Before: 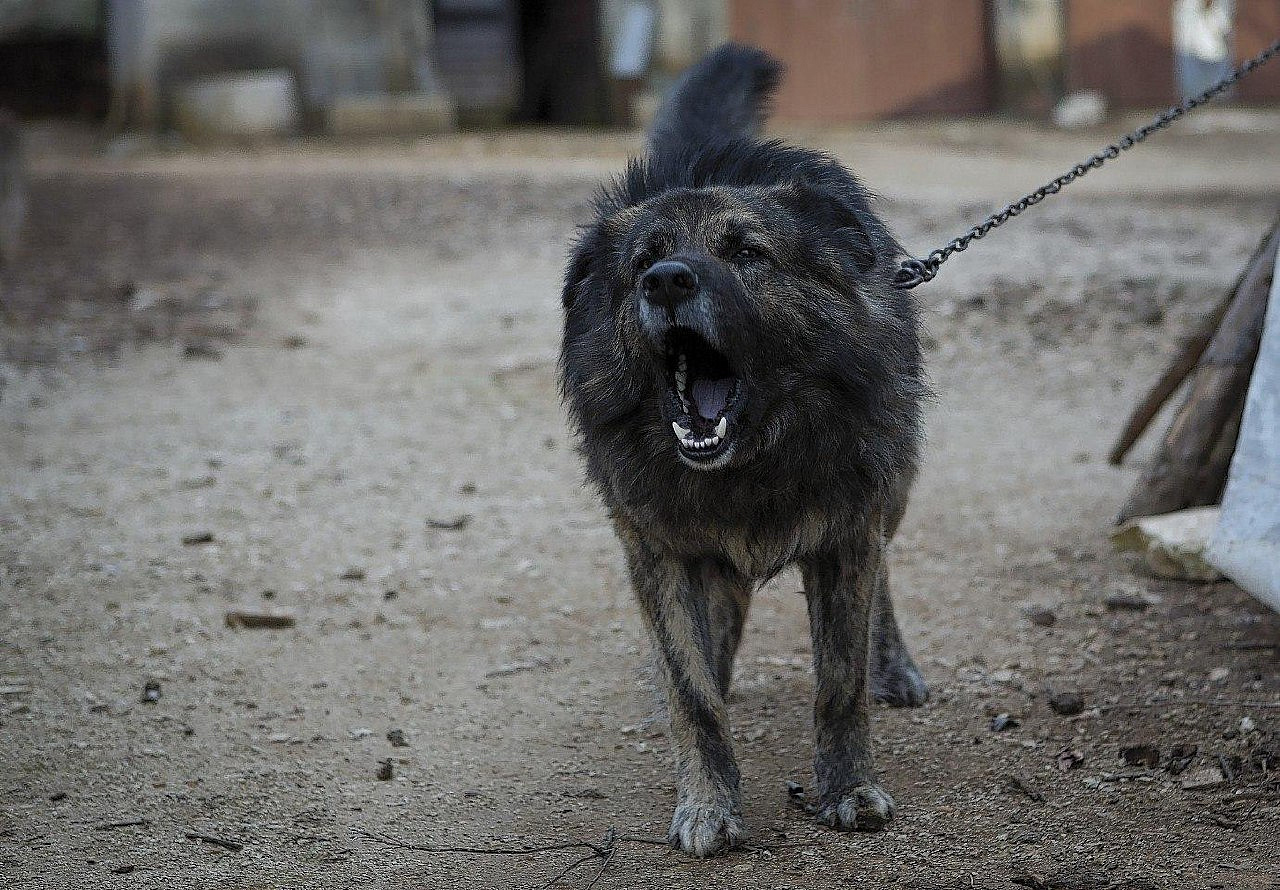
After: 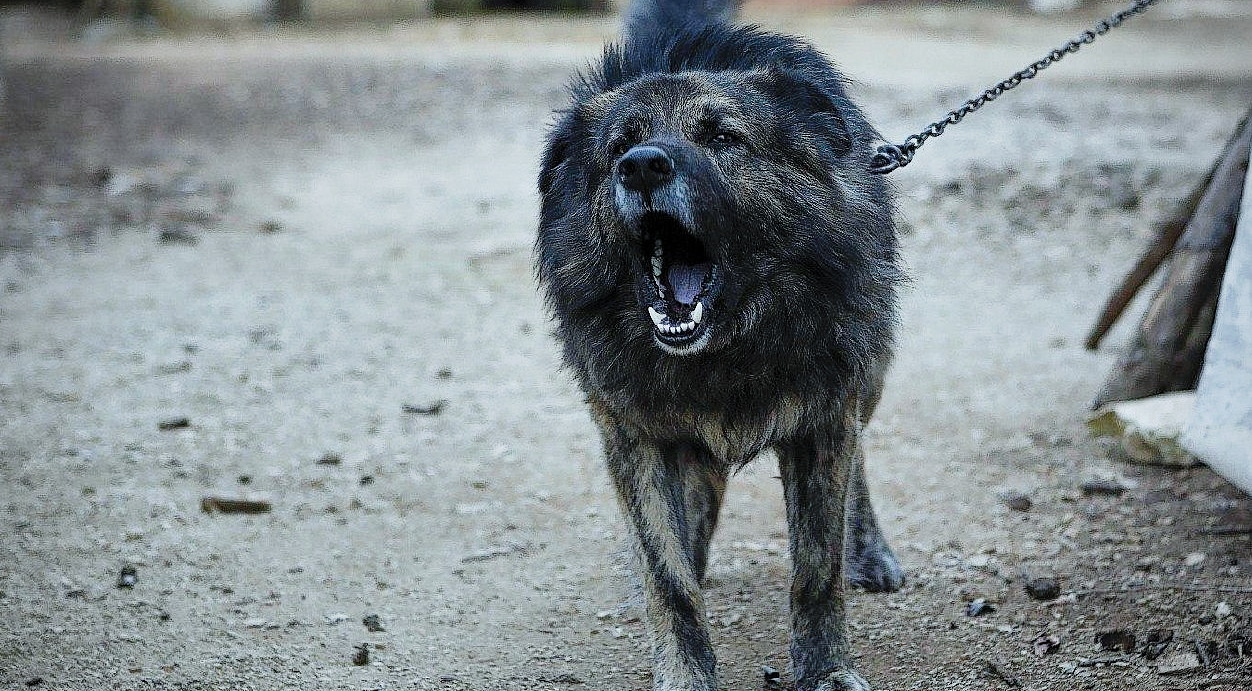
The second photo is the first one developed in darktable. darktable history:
shadows and highlights: low approximation 0.01, soften with gaussian
tone curve: curves: ch0 [(0, 0) (0.003, 0.003) (0.011, 0.01) (0.025, 0.023) (0.044, 0.041) (0.069, 0.064) (0.1, 0.094) (0.136, 0.143) (0.177, 0.205) (0.224, 0.281) (0.277, 0.367) (0.335, 0.457) (0.399, 0.542) (0.468, 0.629) (0.543, 0.711) (0.623, 0.788) (0.709, 0.863) (0.801, 0.912) (0.898, 0.955) (1, 1)], preserve colors none
vignetting: brightness -0.284
crop and rotate: left 1.885%, top 13.004%, right 0.234%, bottom 9.334%
color calibration: illuminant Planckian (black body), adaptation linear Bradford (ICC v4), x 0.365, y 0.367, temperature 4414.27 K
